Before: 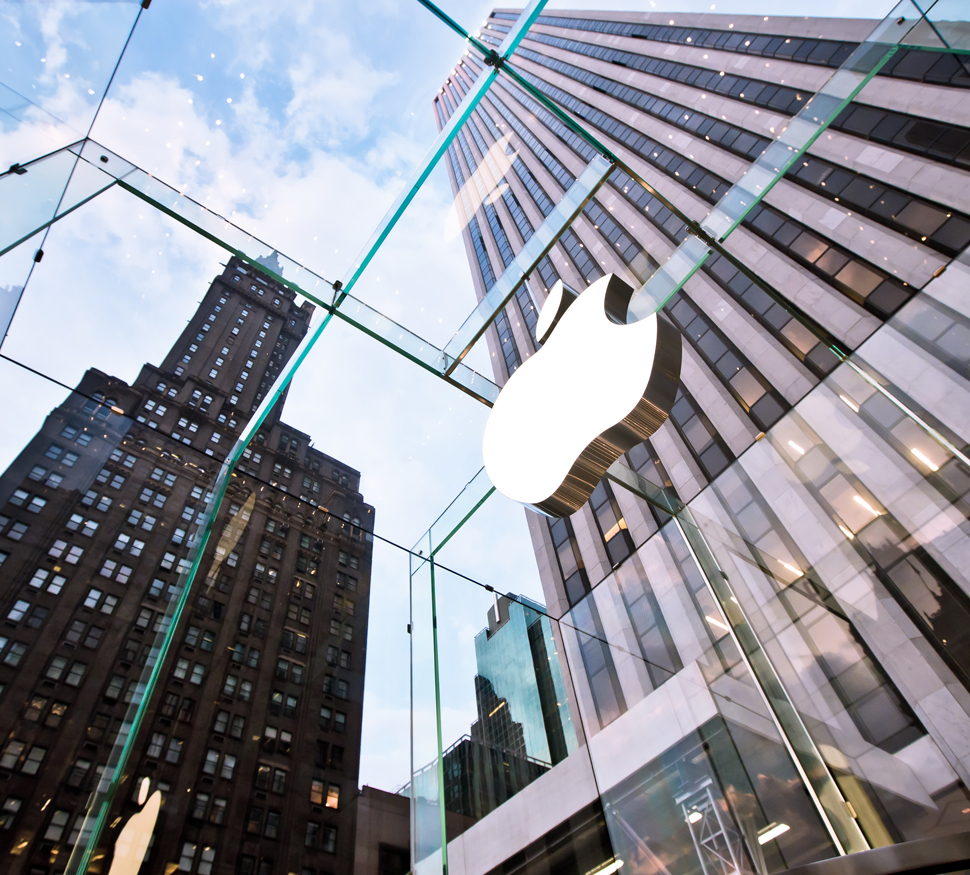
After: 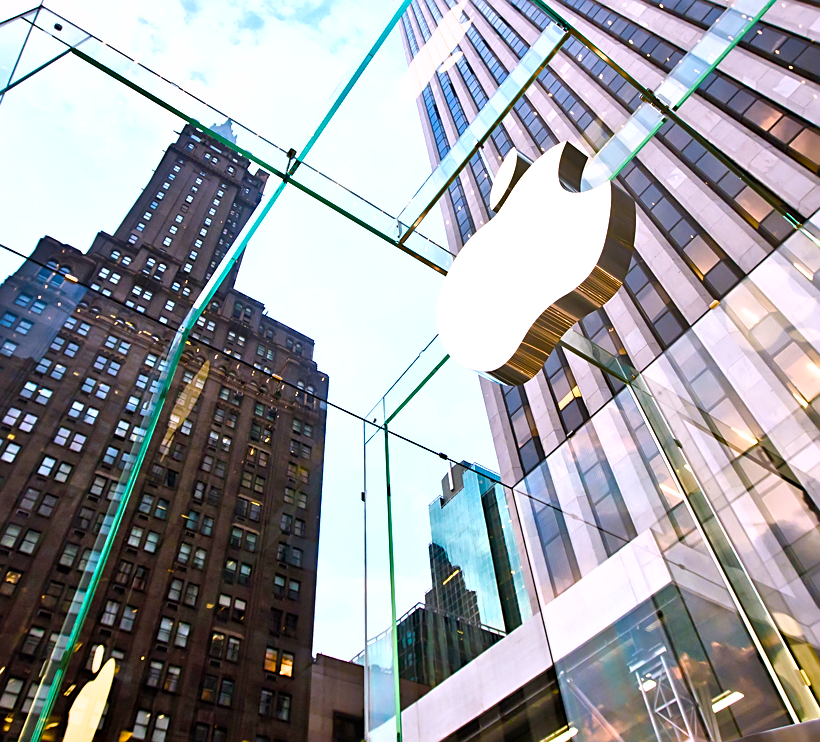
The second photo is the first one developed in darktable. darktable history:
crop and rotate: left 4.755%, top 15.125%, right 10.667%
exposure: black level correction 0, exposure 0.499 EV, compensate highlight preservation false
color balance rgb: linear chroma grading › global chroma 8.7%, perceptual saturation grading › global saturation 40.009%, perceptual saturation grading › highlights -24.896%, perceptual saturation grading › mid-tones 35.177%, perceptual saturation grading › shadows 35.07%, perceptual brilliance grading › global brilliance 2.985%, perceptual brilliance grading › highlights -2.392%, perceptual brilliance grading › shadows 2.939%
sharpen: on, module defaults
shadows and highlights: shadows 36.9, highlights -26.69, soften with gaussian
